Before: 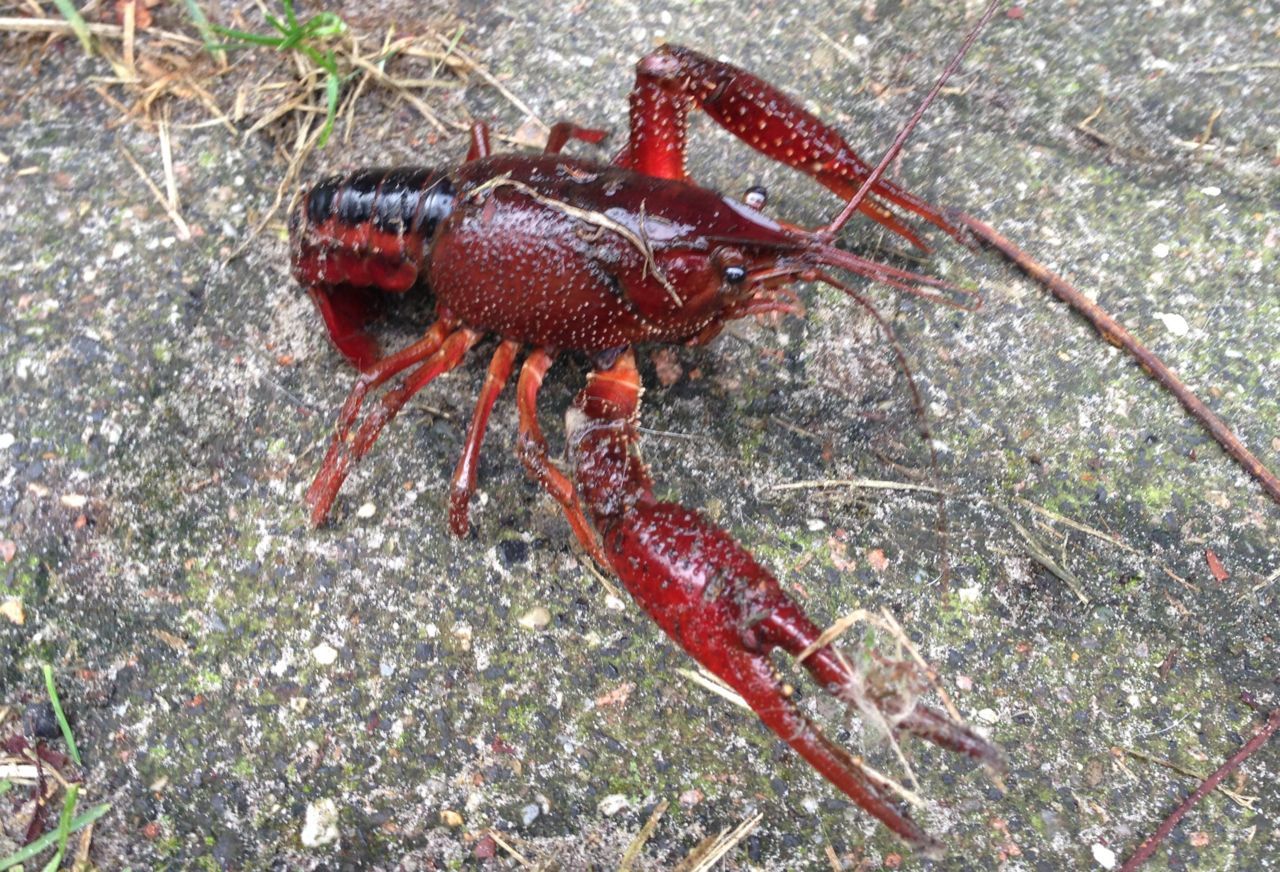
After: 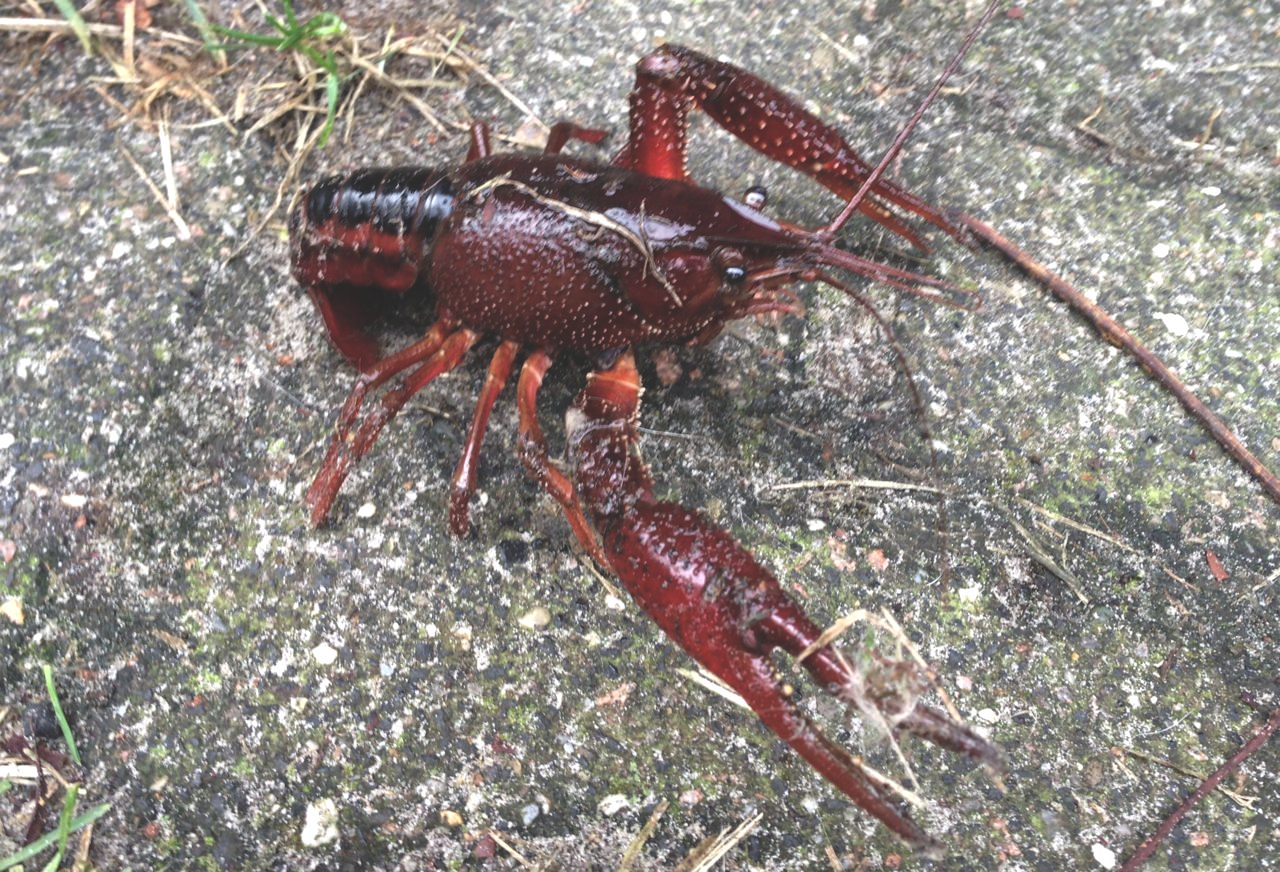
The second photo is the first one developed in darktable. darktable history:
levels: levels [0.029, 0.545, 0.971]
exposure: black level correction -0.041, exposure 0.064 EV, compensate highlight preservation false
